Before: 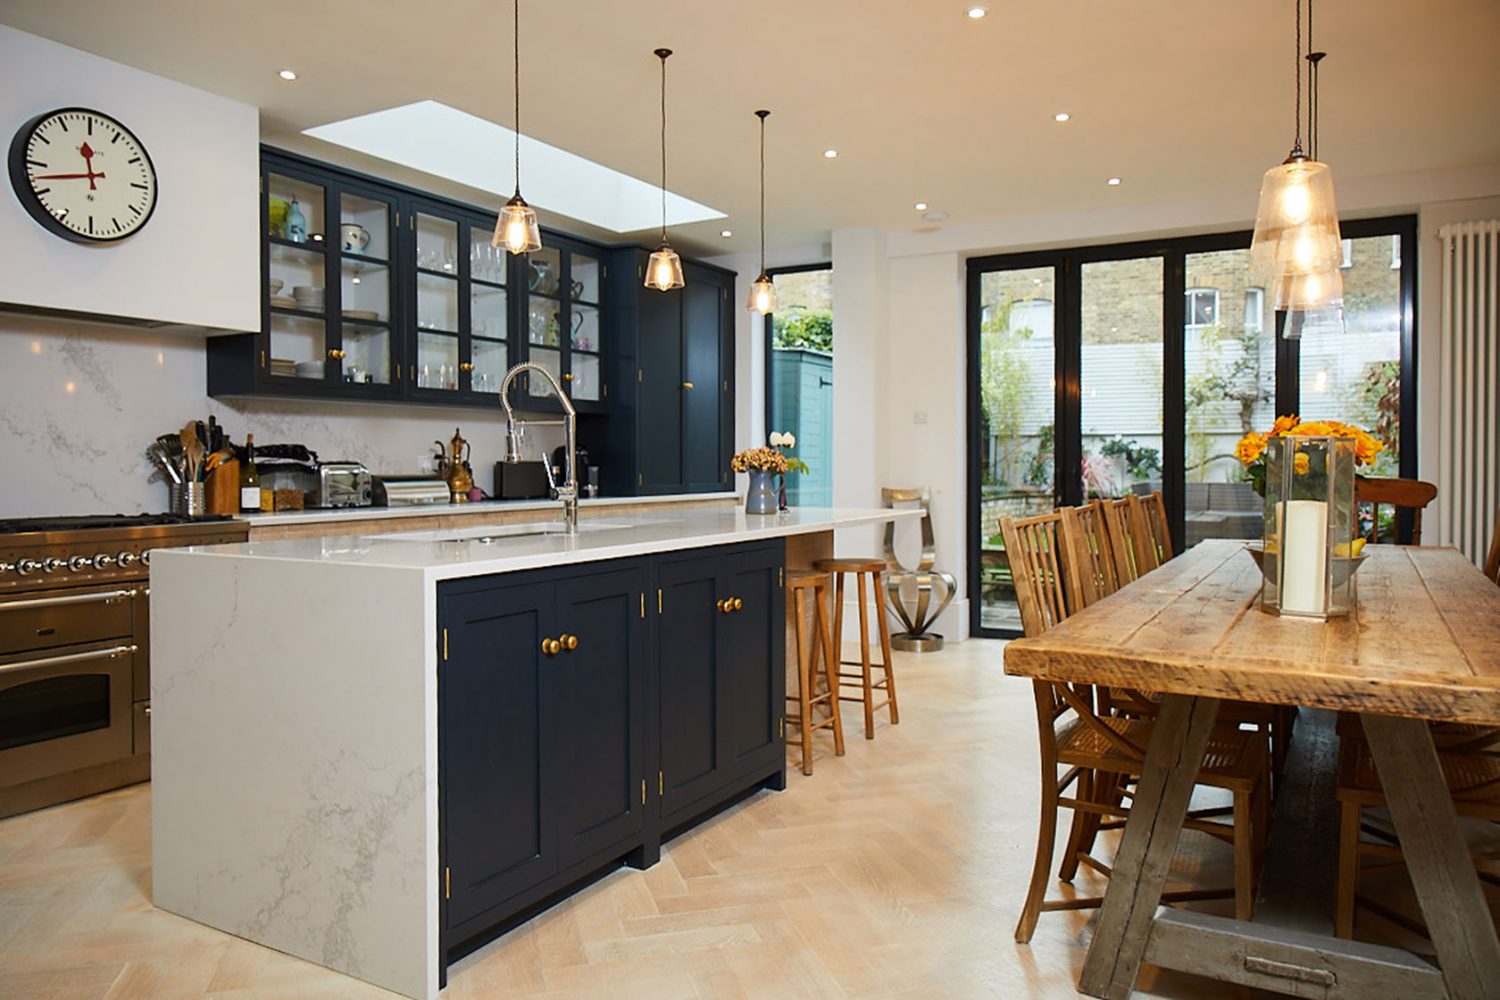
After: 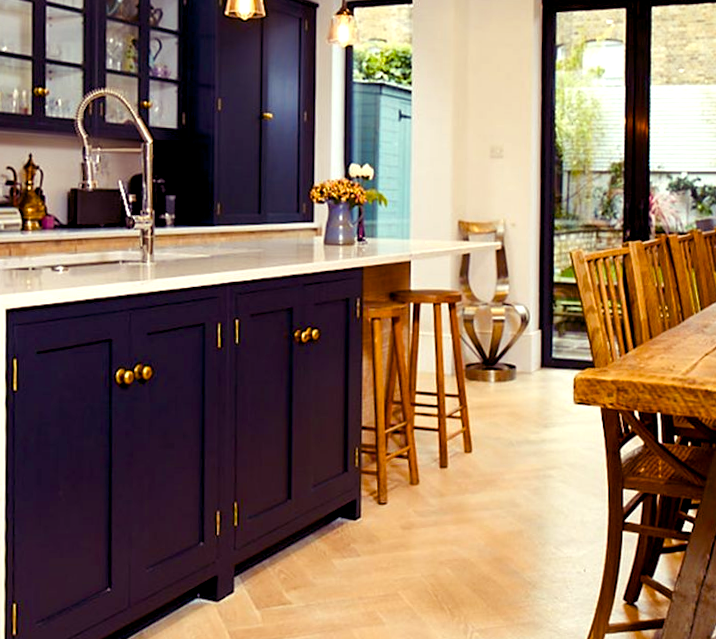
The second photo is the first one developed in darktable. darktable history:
crop: left 31.379%, top 24.658%, right 20.326%, bottom 6.628%
white balance: emerald 1
rotate and perspective: rotation 0.679°, lens shift (horizontal) 0.136, crop left 0.009, crop right 0.991, crop top 0.078, crop bottom 0.95
color balance rgb: shadows lift › luminance -21.66%, shadows lift › chroma 8.98%, shadows lift › hue 283.37°, power › chroma 1.55%, power › hue 25.59°, highlights gain › luminance 6.08%, highlights gain › chroma 2.55%, highlights gain › hue 90°, global offset › luminance -0.87%, perceptual saturation grading › global saturation 27.49%, perceptual saturation grading › highlights -28.39%, perceptual saturation grading › mid-tones 15.22%, perceptual saturation grading › shadows 33.98%, perceptual brilliance grading › highlights 10%, perceptual brilliance grading › mid-tones 5%
